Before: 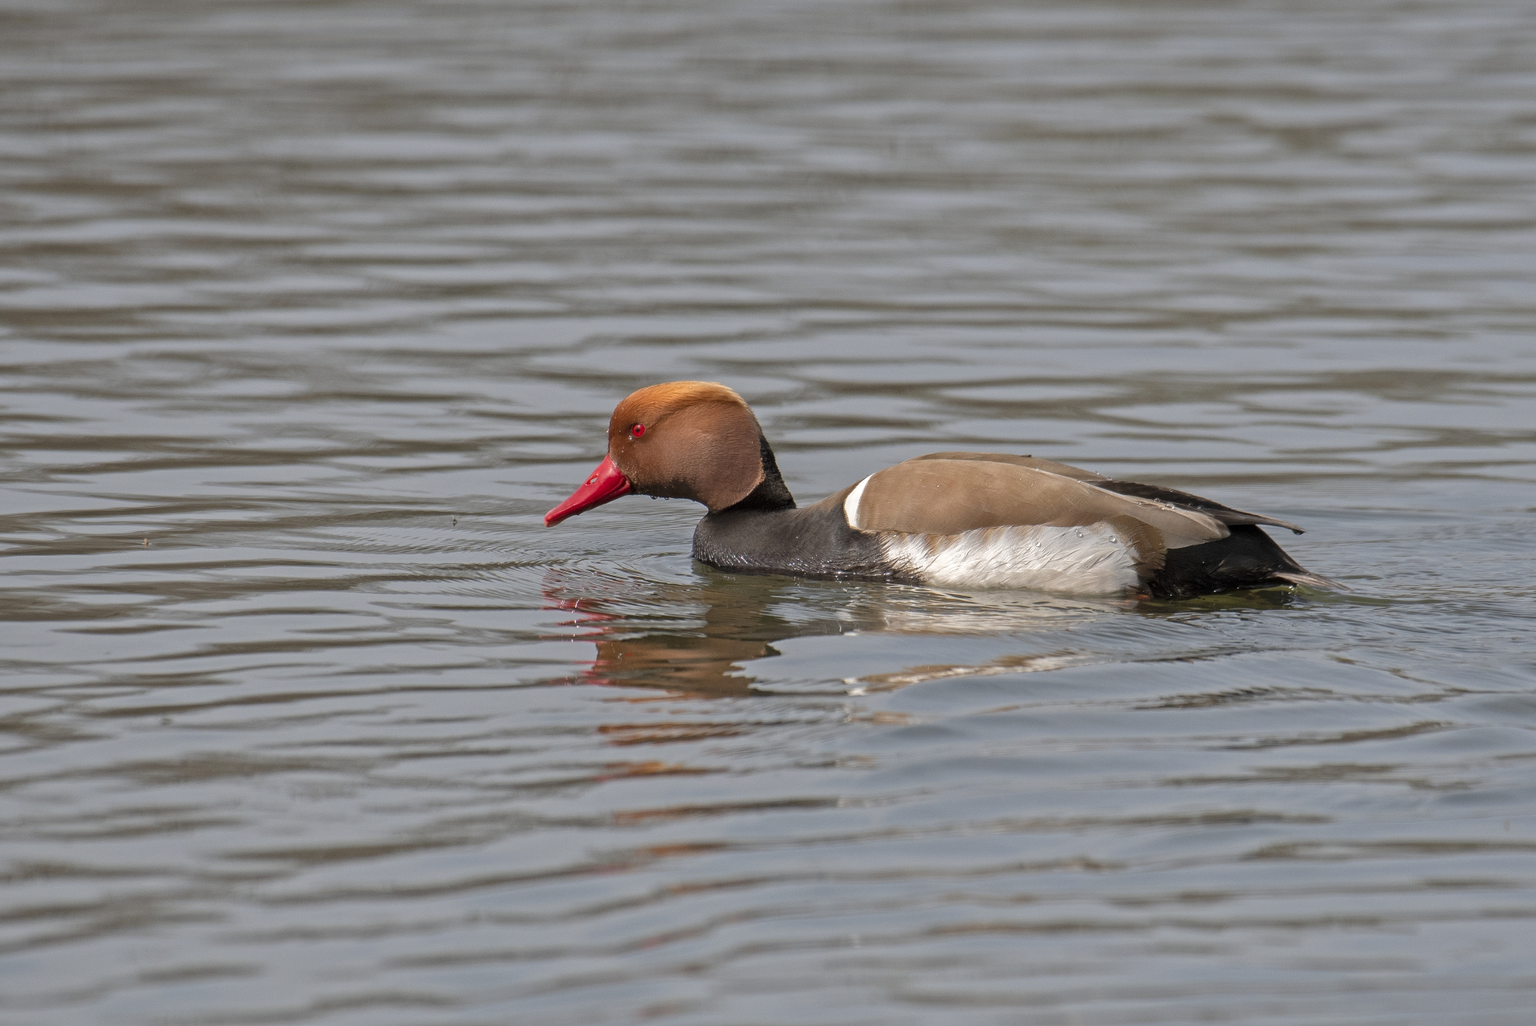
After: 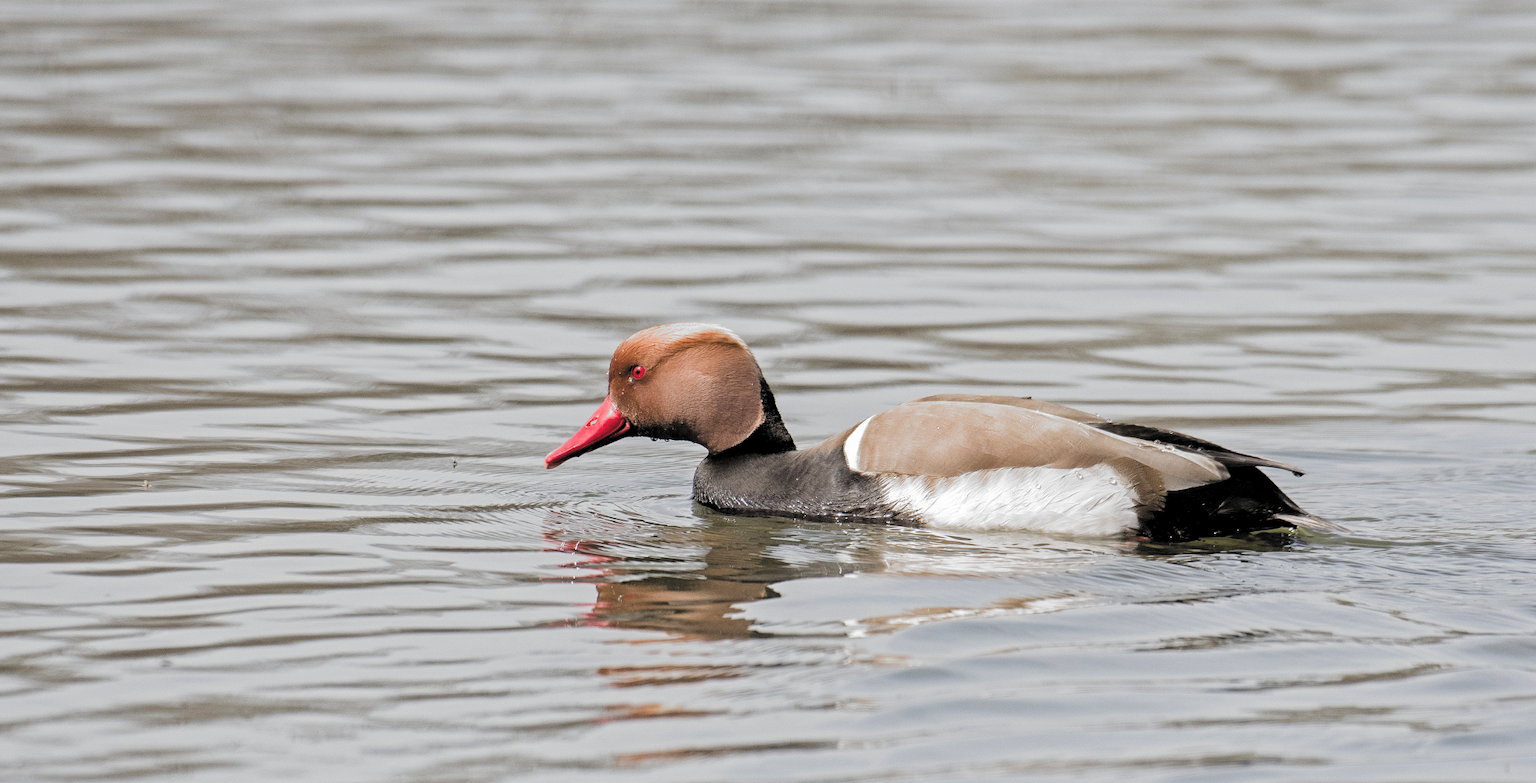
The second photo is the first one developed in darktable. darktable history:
exposure: black level correction -0.001, exposure 0.908 EV, compensate exposure bias true, compensate highlight preservation false
filmic rgb: black relative exposure -5.07 EV, white relative exposure 3.53 EV, hardness 3.18, contrast 1.2, highlights saturation mix -29.26%, add noise in highlights 0, preserve chrominance luminance Y, color science v3 (2019), use custom middle-gray values true, contrast in highlights soft
levels: levels [0.026, 0.507, 0.987]
crop: top 5.693%, bottom 17.767%
